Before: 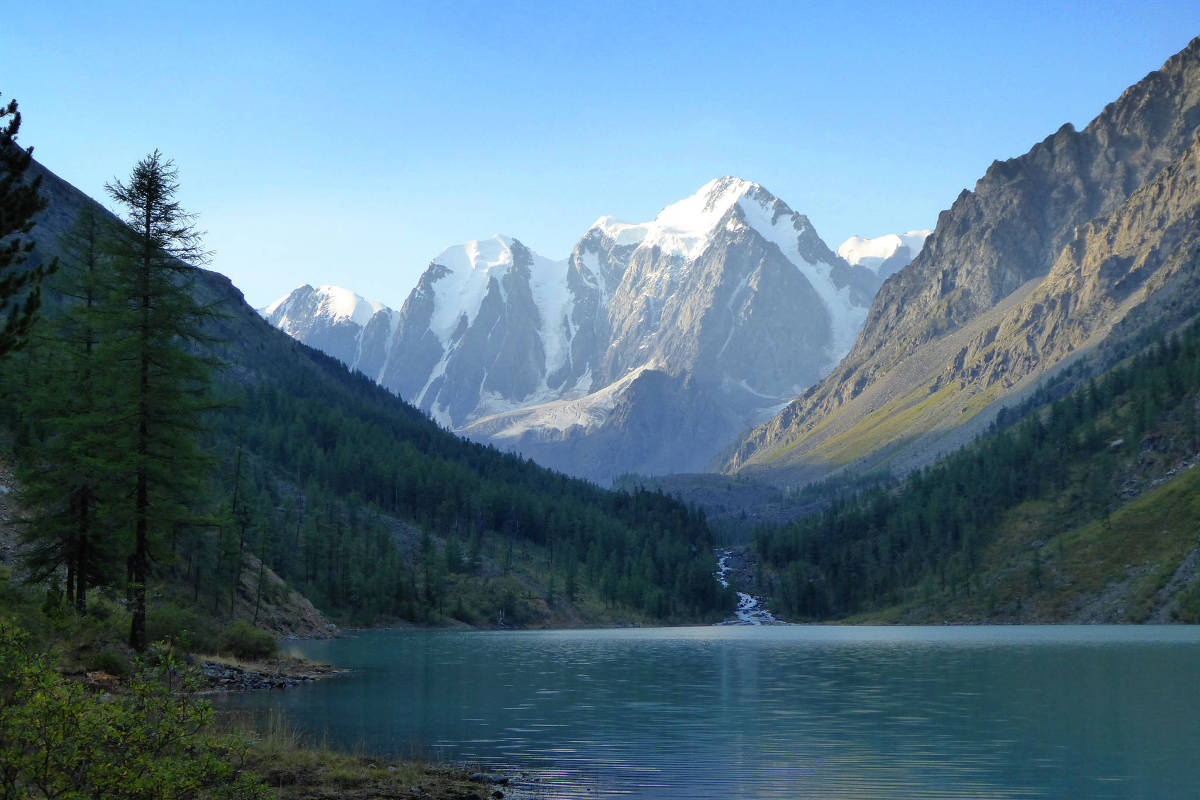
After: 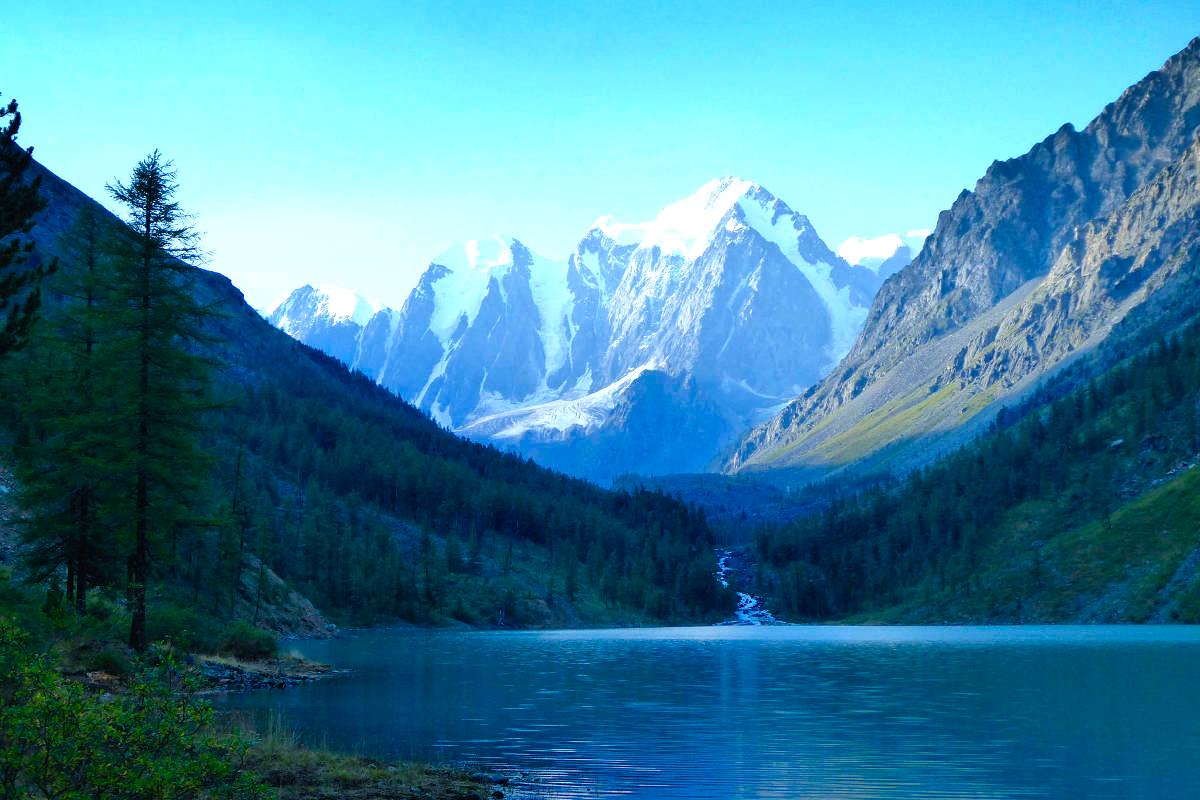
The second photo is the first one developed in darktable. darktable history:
color calibration: x 0.396, y 0.386, temperature 3669 K
color balance rgb: shadows lift › chroma 1%, shadows lift › hue 217.2°, power › hue 310.8°, highlights gain › chroma 2%, highlights gain › hue 44.4°, global offset › luminance 0.25%, global offset › hue 171.6°, perceptual saturation grading › global saturation 14.09%, perceptual saturation grading › highlights -30%, perceptual saturation grading › shadows 50.67%, global vibrance 25%, contrast 20%
exposure: exposure 0.236 EV, compensate highlight preservation false
